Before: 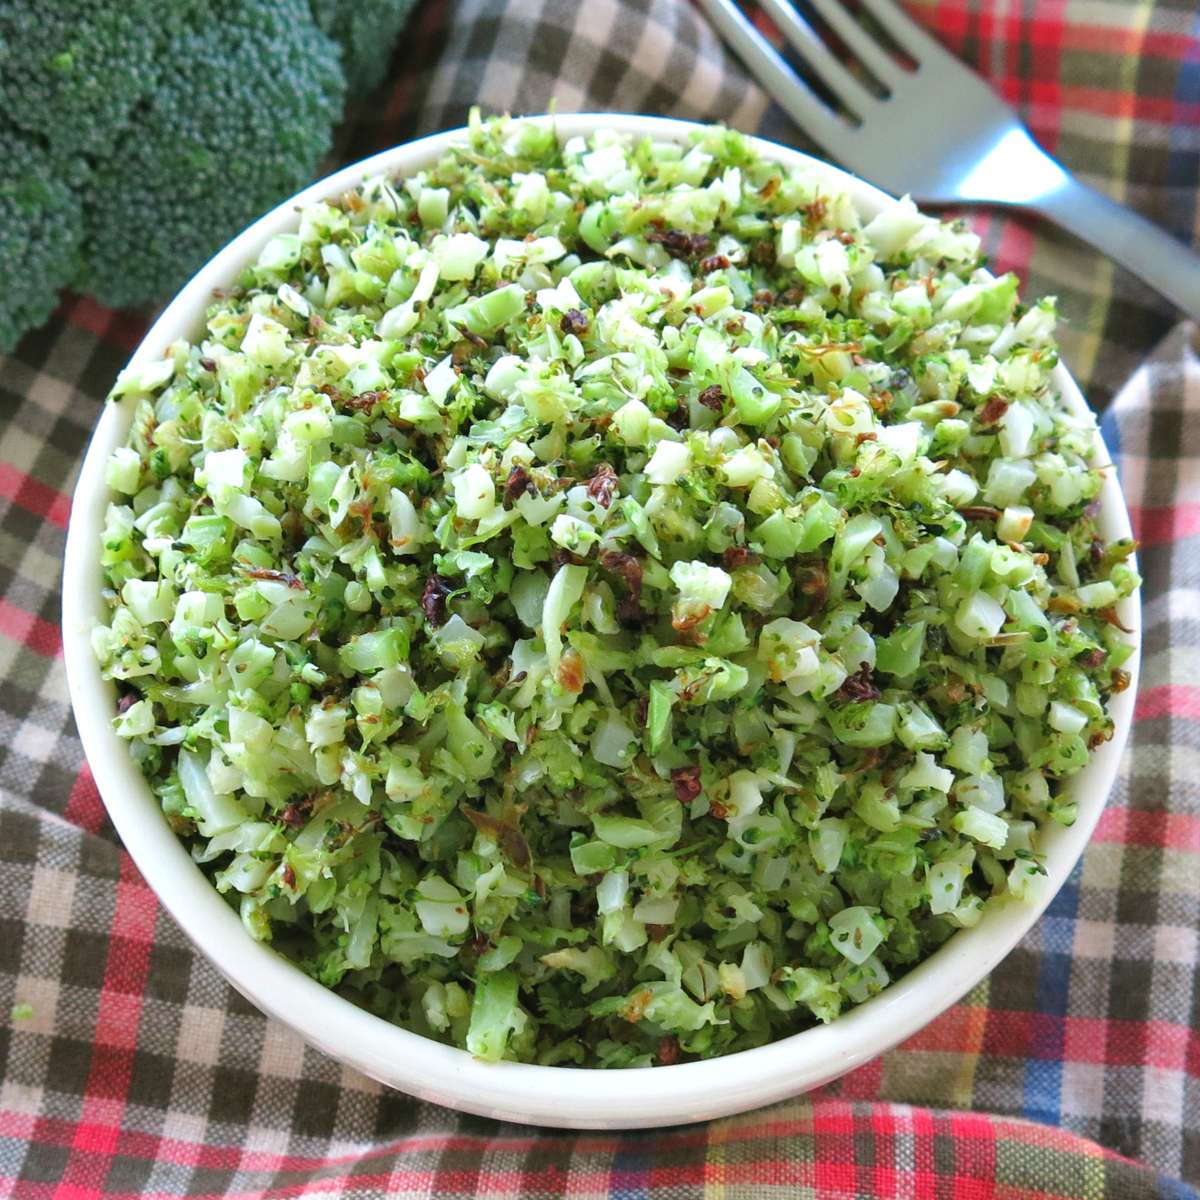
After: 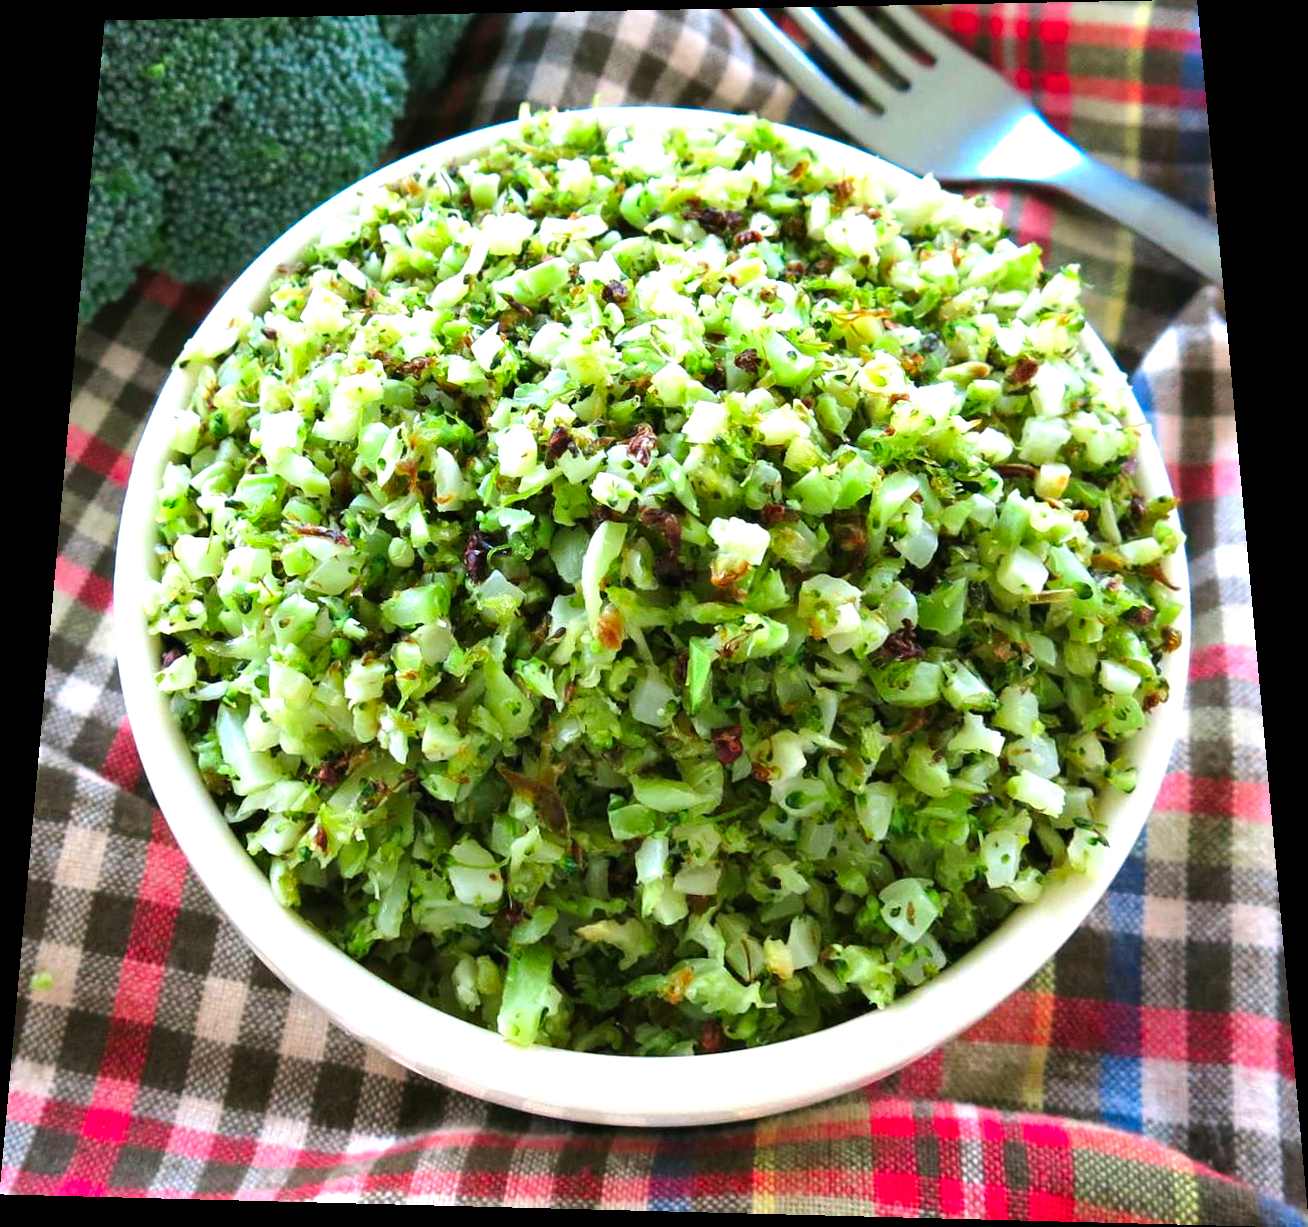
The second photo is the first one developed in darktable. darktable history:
contrast brightness saturation: contrast 0.04, saturation 0.16
rotate and perspective: rotation 0.128°, lens shift (vertical) -0.181, lens shift (horizontal) -0.044, shear 0.001, automatic cropping off
color balance: contrast 10%
tone equalizer: -8 EV -0.417 EV, -7 EV -0.389 EV, -6 EV -0.333 EV, -5 EV -0.222 EV, -3 EV 0.222 EV, -2 EV 0.333 EV, -1 EV 0.389 EV, +0 EV 0.417 EV, edges refinement/feathering 500, mask exposure compensation -1.57 EV, preserve details no
